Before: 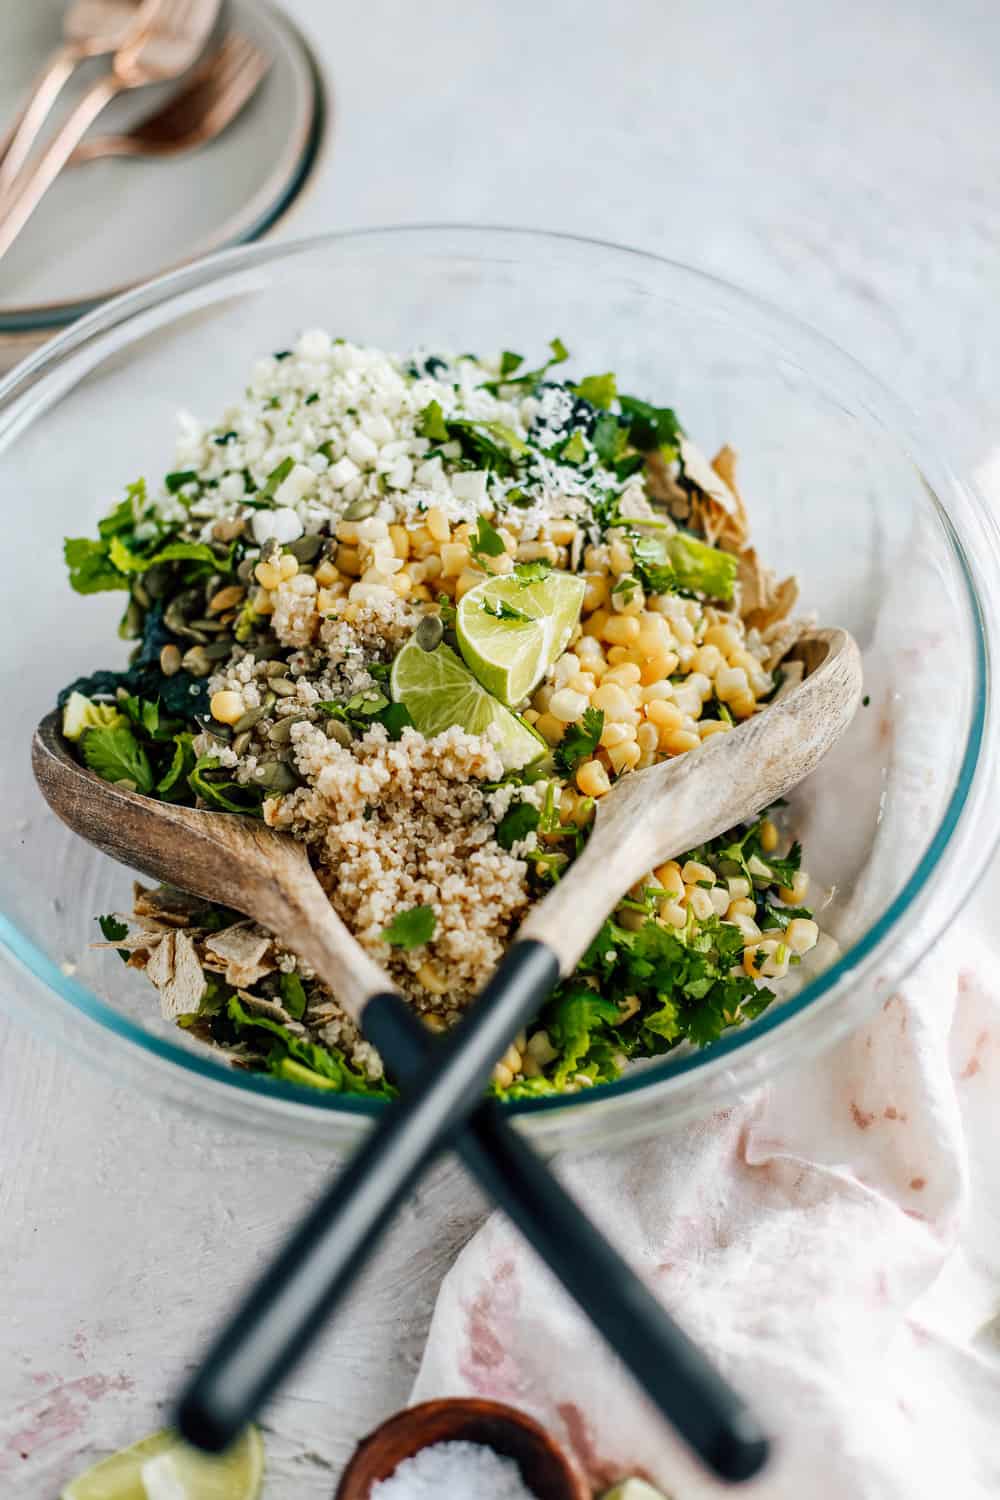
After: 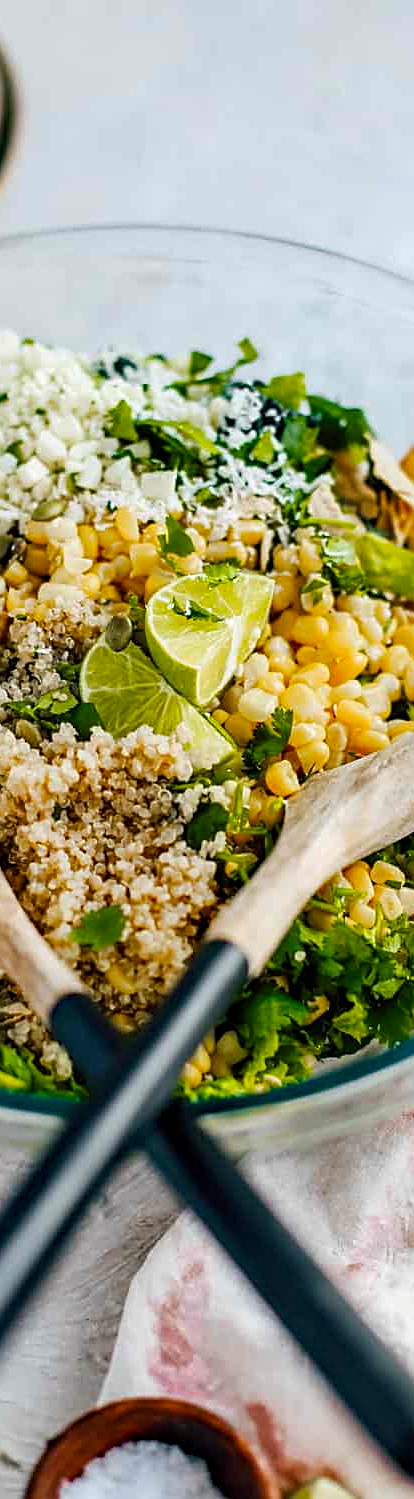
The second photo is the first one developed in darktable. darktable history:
haze removal: compatibility mode true, adaptive false
color balance rgb: shadows lift › chroma 1.04%, shadows lift › hue 29.18°, power › hue 62.12°, perceptual saturation grading › global saturation 19.677%, global vibrance 20%
crop: left 31.109%, right 27.449%
sharpen: on, module defaults
